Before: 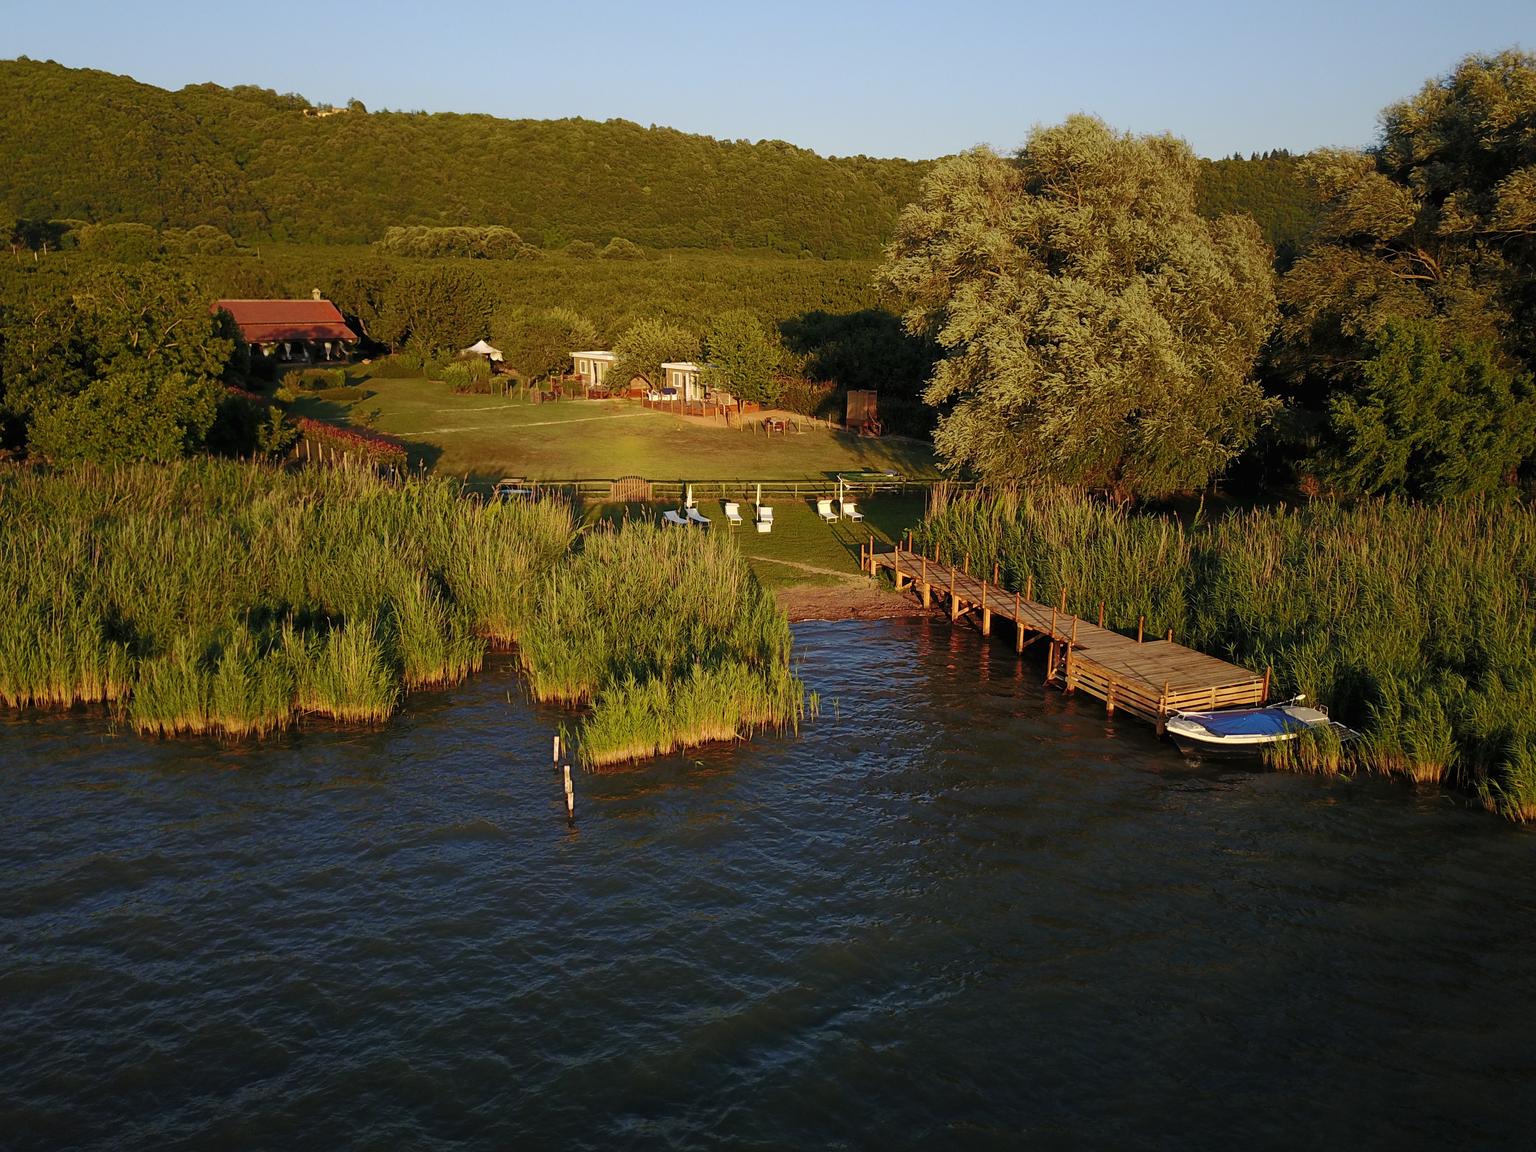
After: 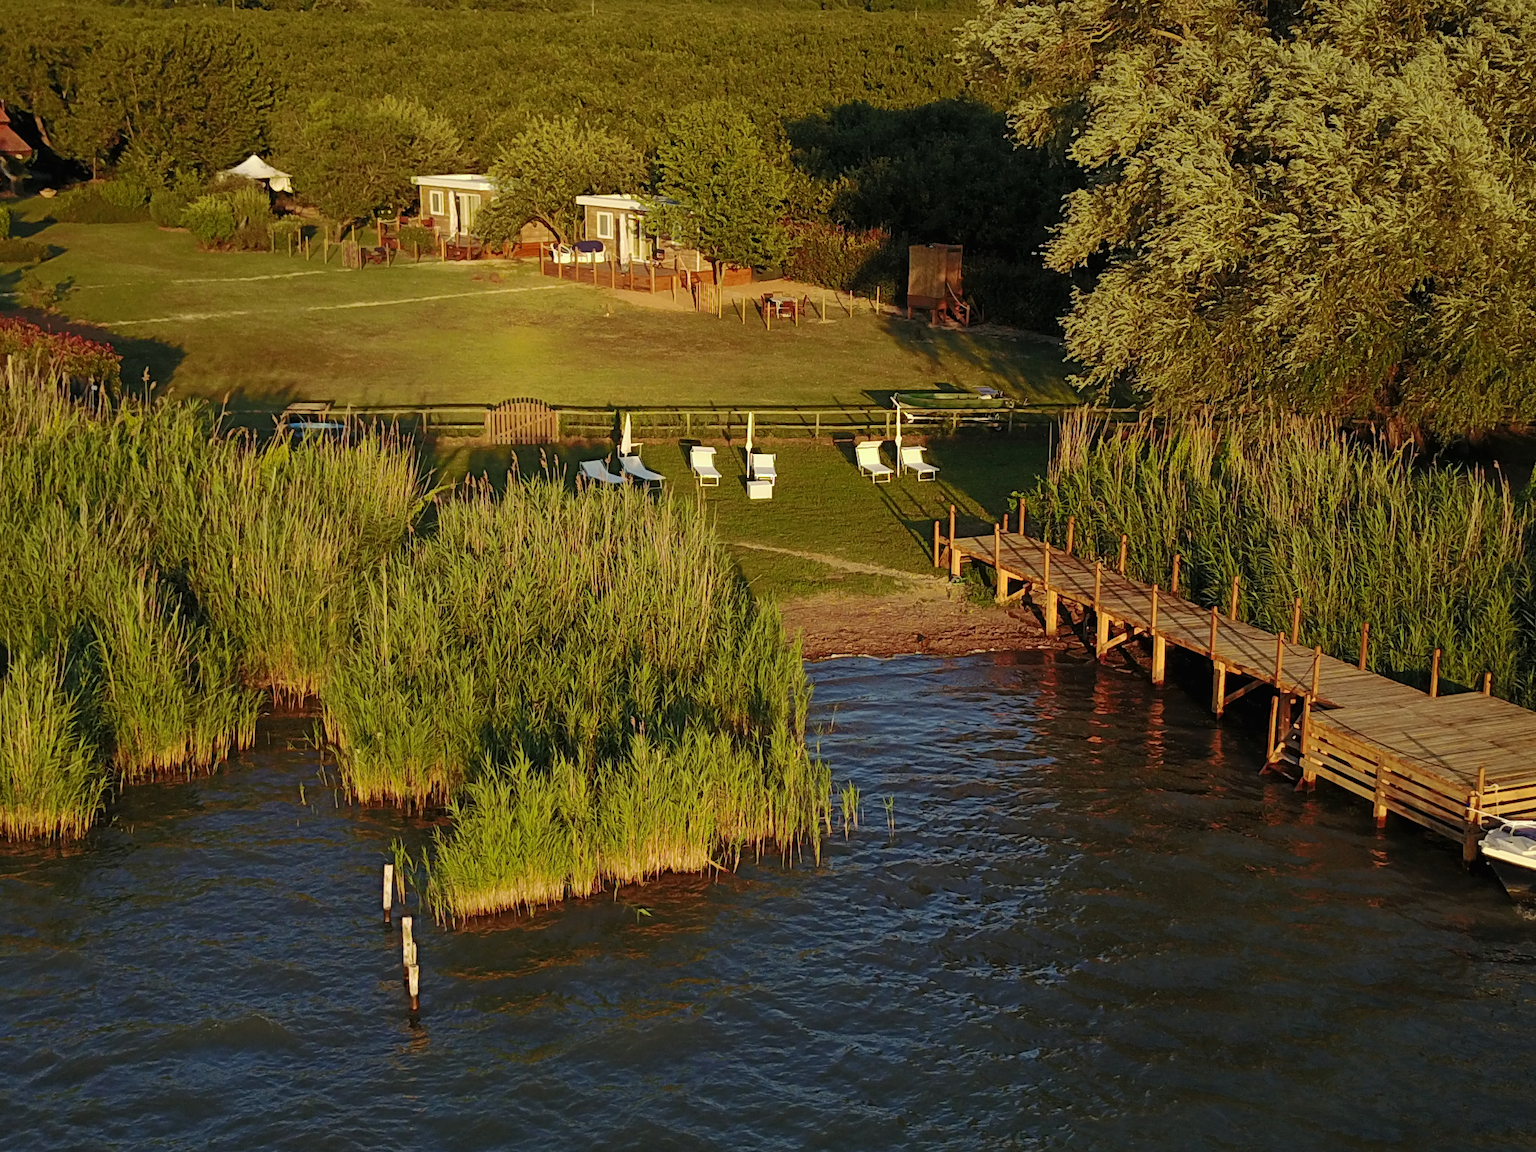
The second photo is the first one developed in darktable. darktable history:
color correction: highlights a* -4.73, highlights b* 5.06, saturation 0.97
tone equalizer: on, module defaults
crop and rotate: left 22.13%, top 22.054%, right 22.026%, bottom 22.102%
